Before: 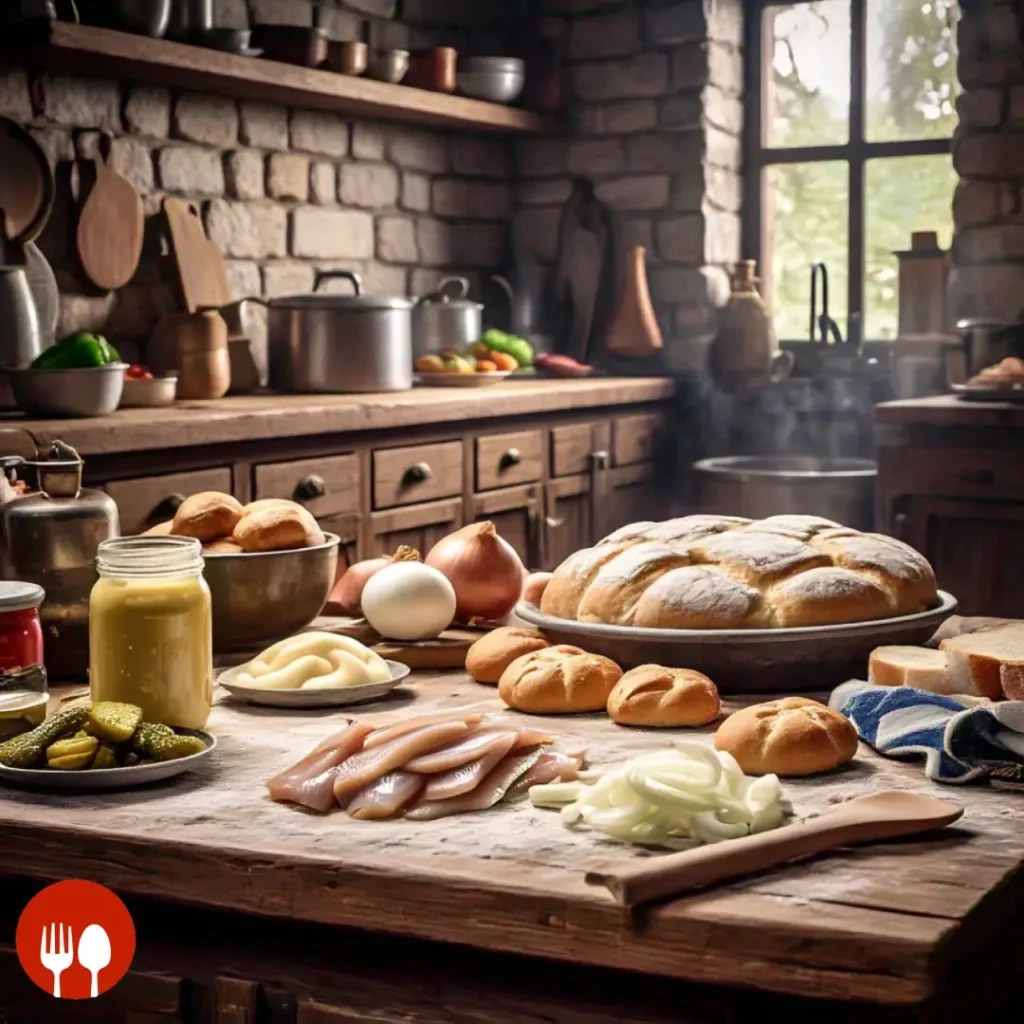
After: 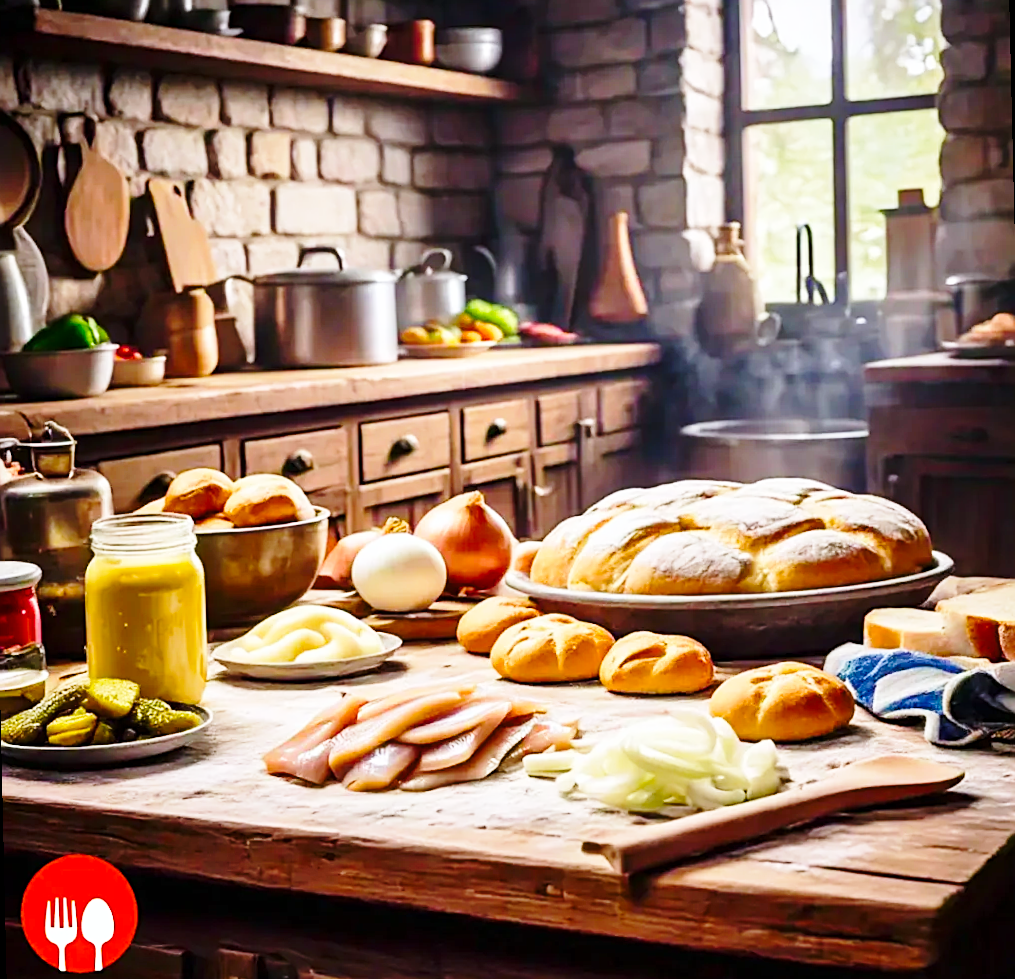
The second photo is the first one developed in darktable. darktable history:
sharpen: on, module defaults
rotate and perspective: rotation -1.32°, lens shift (horizontal) -0.031, crop left 0.015, crop right 0.985, crop top 0.047, crop bottom 0.982
base curve: curves: ch0 [(0, 0) (0.028, 0.03) (0.121, 0.232) (0.46, 0.748) (0.859, 0.968) (1, 1)], preserve colors none
color balance rgb: perceptual saturation grading › global saturation 25%, perceptual brilliance grading › mid-tones 10%, perceptual brilliance grading › shadows 15%, global vibrance 20%
white balance: red 0.974, blue 1.044
